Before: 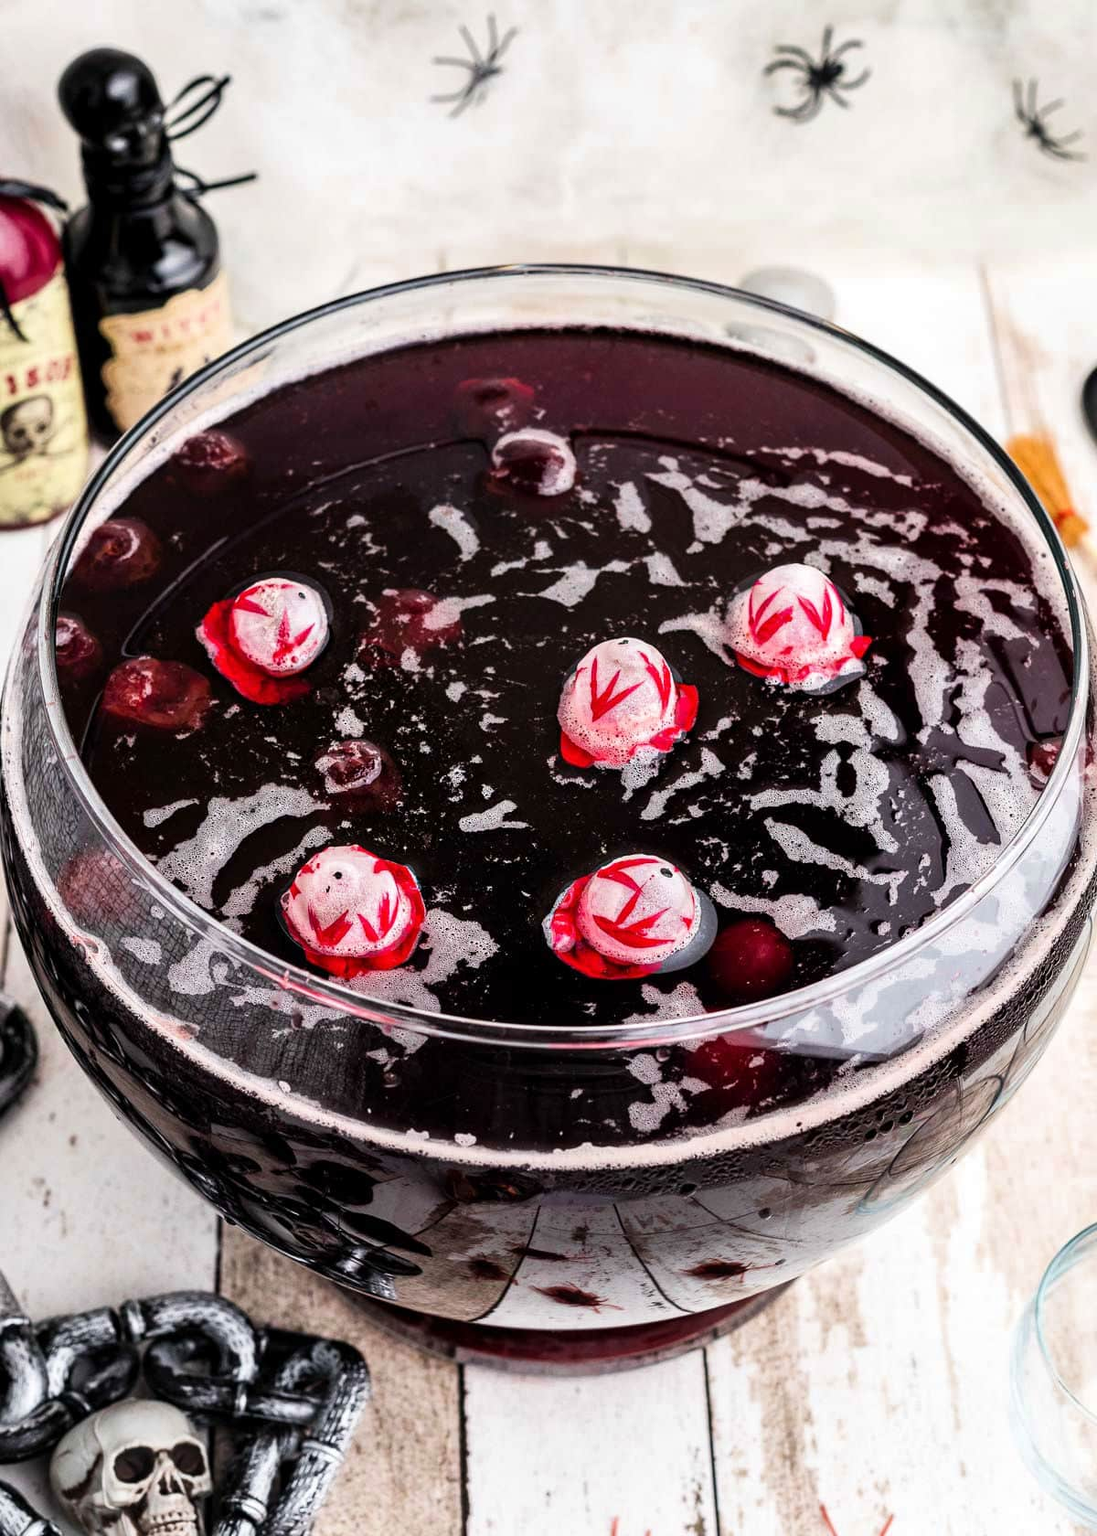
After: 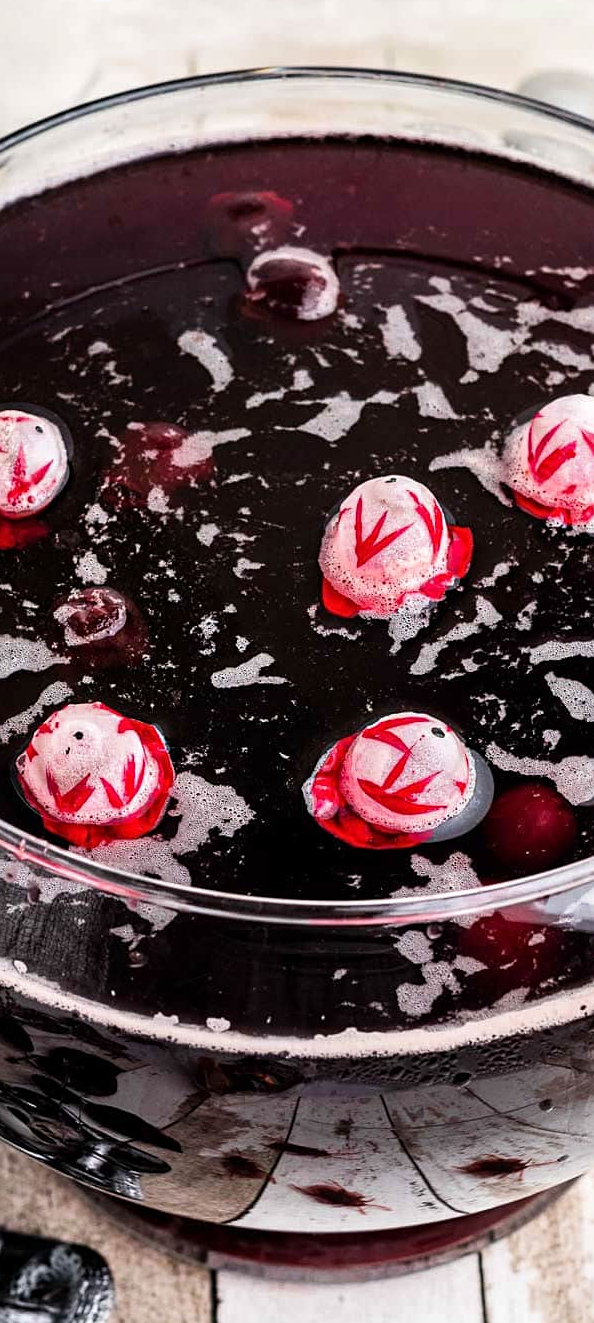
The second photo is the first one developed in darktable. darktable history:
crop and rotate: angle 0.023°, left 24.27%, top 13.203%, right 26.179%, bottom 7.978%
sharpen: amount 0.21
